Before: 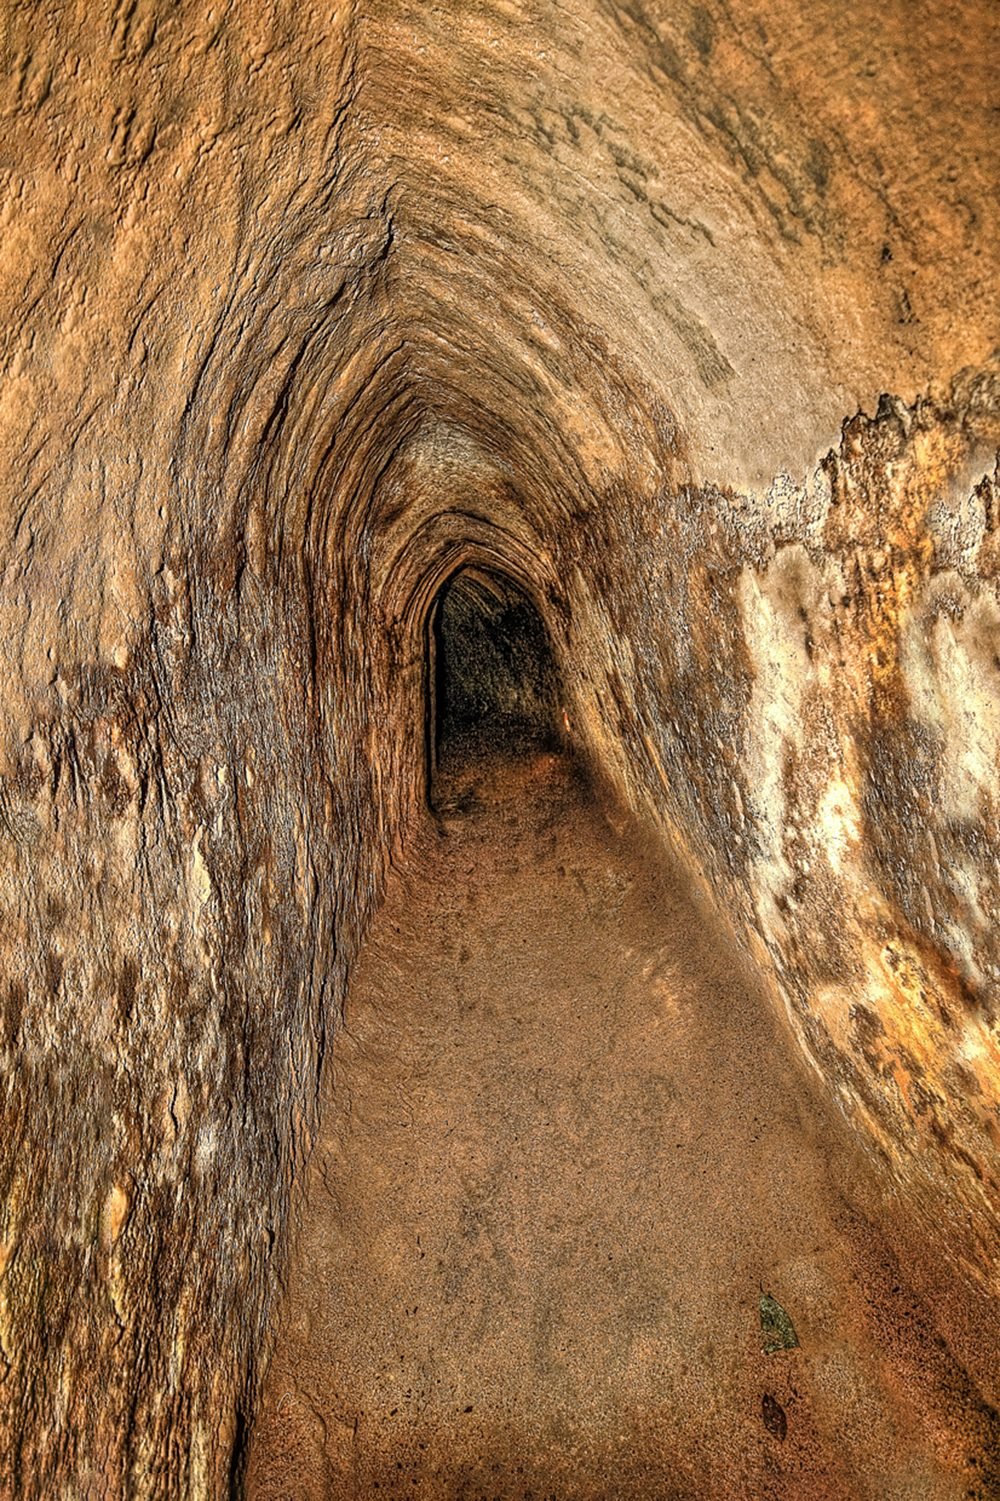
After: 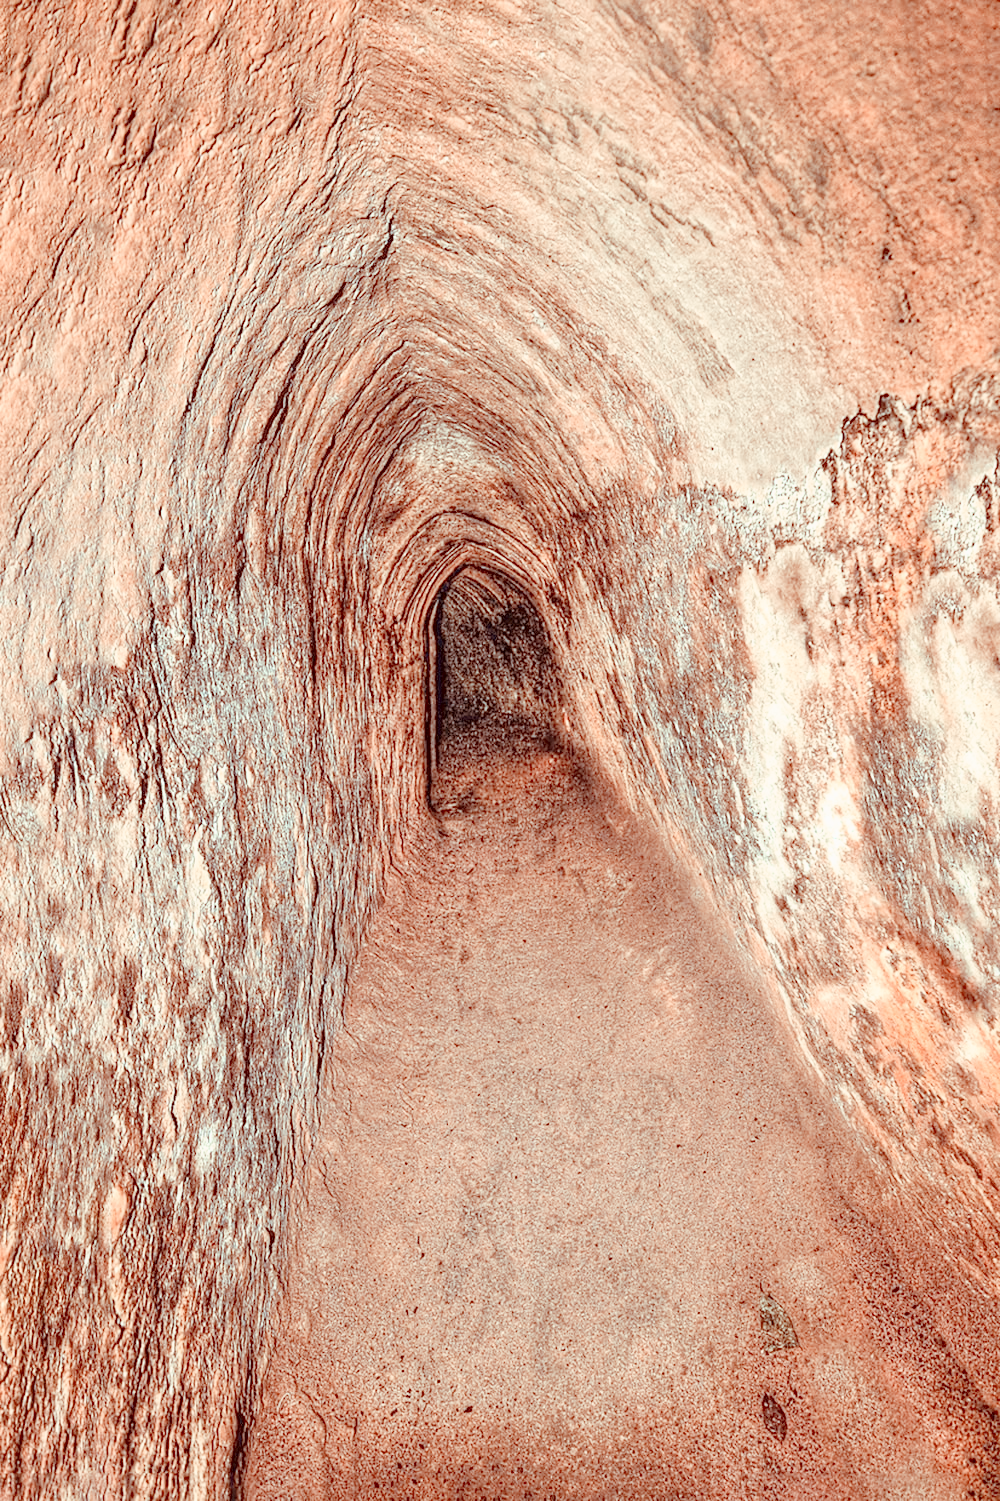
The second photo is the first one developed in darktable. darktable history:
tone curve: curves: ch0 [(0, 0) (0.003, 0.002) (0.011, 0.009) (0.025, 0.02) (0.044, 0.036) (0.069, 0.057) (0.1, 0.081) (0.136, 0.115) (0.177, 0.153) (0.224, 0.202) (0.277, 0.264) (0.335, 0.333) (0.399, 0.409) (0.468, 0.491) (0.543, 0.58) (0.623, 0.675) (0.709, 0.777) (0.801, 0.88) (0.898, 0.98) (1, 1)], preserve colors none
color look up table: target L [89.11, 79.28, 48.86, 47.8, 34.74, 27.99, 197.97, 92.08, 90.1, 59.56, 56.6, 80.68, 56.24, 52.28, 64.49, 66.9, 48.45, 50.24, 60.58, 50.79, 38.95, 30.14, 86.23, 80.76, 80.53, 74.78, 63.32, 62.05, 64.39, 68.1, 46, 53.19, 28.23, 30.26, 41.83, 20.36, 17.34, 13.9, 11.16, 81.72, 81.88, 81.58, 81.28, 81.23, 82.22, 68.28, 69.72, 59.05, 52.92], target a [-11.31, -8.416, 25.17, -5.015, 5.114, 16.22, 0, -0.001, -8.951, 46.43, 45.86, -5.276, 53.92, 51.47, 15.19, -5.13, 54.15, 48.5, 26.42, 41.8, 46.02, 26.82, -9.731, -7.917, -8.084, -8.092, -15.73, 16.51, -5.736, -25.66, 7.151, -14.76, 11.02, 13.1, -1.847, 12.07, 15.08, 15.69, 15.14, -9.642, -14.47, -10.82, -10.19, -12.25, -13.15, -26.8, -32.78, -25.78, -17.22], target b [2.565, -1.155, 42.68, 18.36, 23.54, 24.54, 0.001, 0.006, 0.62, 58.75, 56.85, -0.506, 53.41, 54.81, 11, -1.792, 52.33, 33.57, 4.051, 24.92, 35.35, 20.63, 0.864, -1.334, -0.94, -1.384, -20.18, -5.722, -21.68, -35.62, 2.796, -36.13, 3.462, -6.911, -34.57, 4.307, 3.126, 1.857, 1.794, -1.072, -3.559, -2.721, -2.898, -2.868, -4.4, -8.152, -24.01, -25.41, -20.01], num patches 49
